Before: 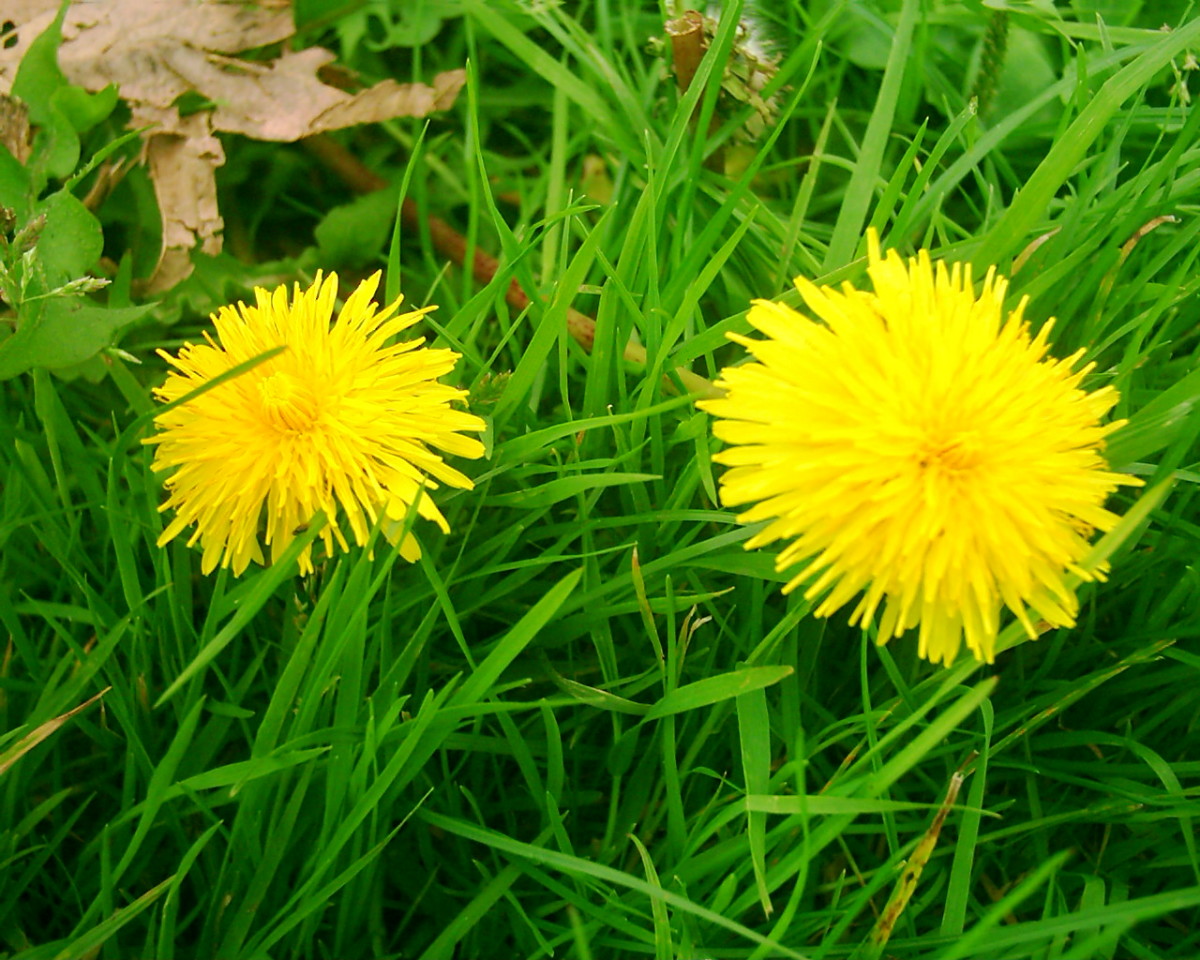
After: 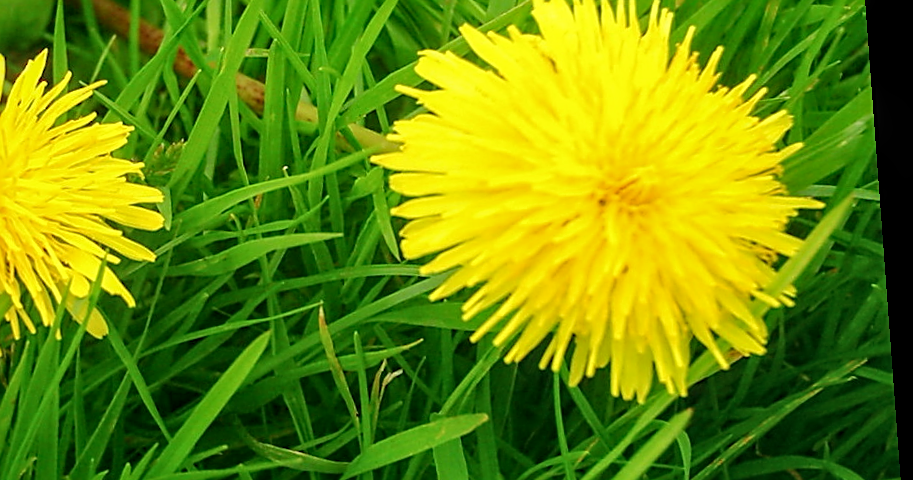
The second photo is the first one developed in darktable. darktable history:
local contrast: on, module defaults
exposure: exposure -0.072 EV, compensate highlight preservation false
sharpen: on, module defaults
rotate and perspective: rotation -4.25°, automatic cropping off
crop and rotate: left 27.938%, top 27.046%, bottom 27.046%
